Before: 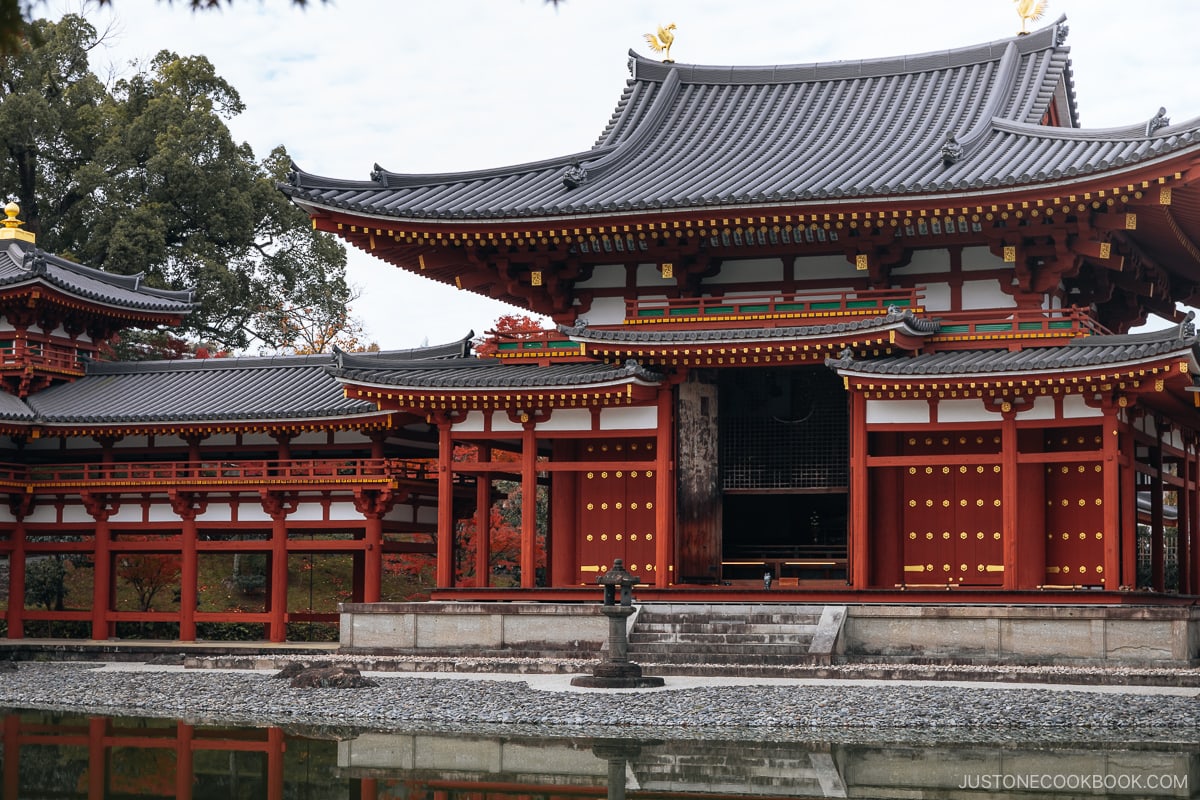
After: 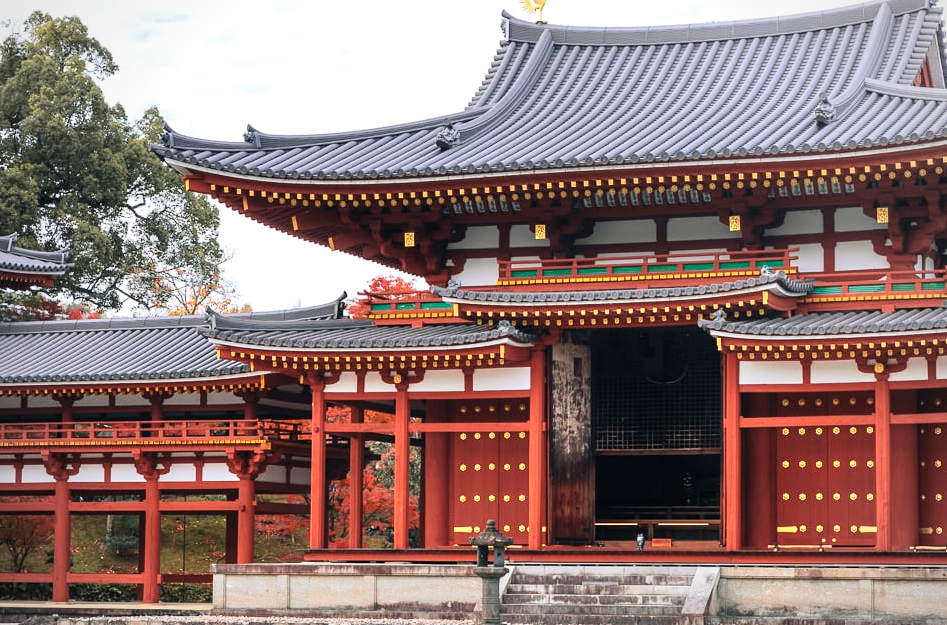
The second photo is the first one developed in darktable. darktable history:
vignetting: fall-off radius 61.09%, brightness -0.339
velvia: on, module defaults
tone equalizer: -7 EV 0.161 EV, -6 EV 0.633 EV, -5 EV 1.18 EV, -4 EV 1.31 EV, -3 EV 1.12 EV, -2 EV 0.6 EV, -1 EV 0.167 EV, edges refinement/feathering 500, mask exposure compensation -1.57 EV, preserve details guided filter
crop and rotate: left 10.659%, top 5.072%, right 10.401%, bottom 16.791%
